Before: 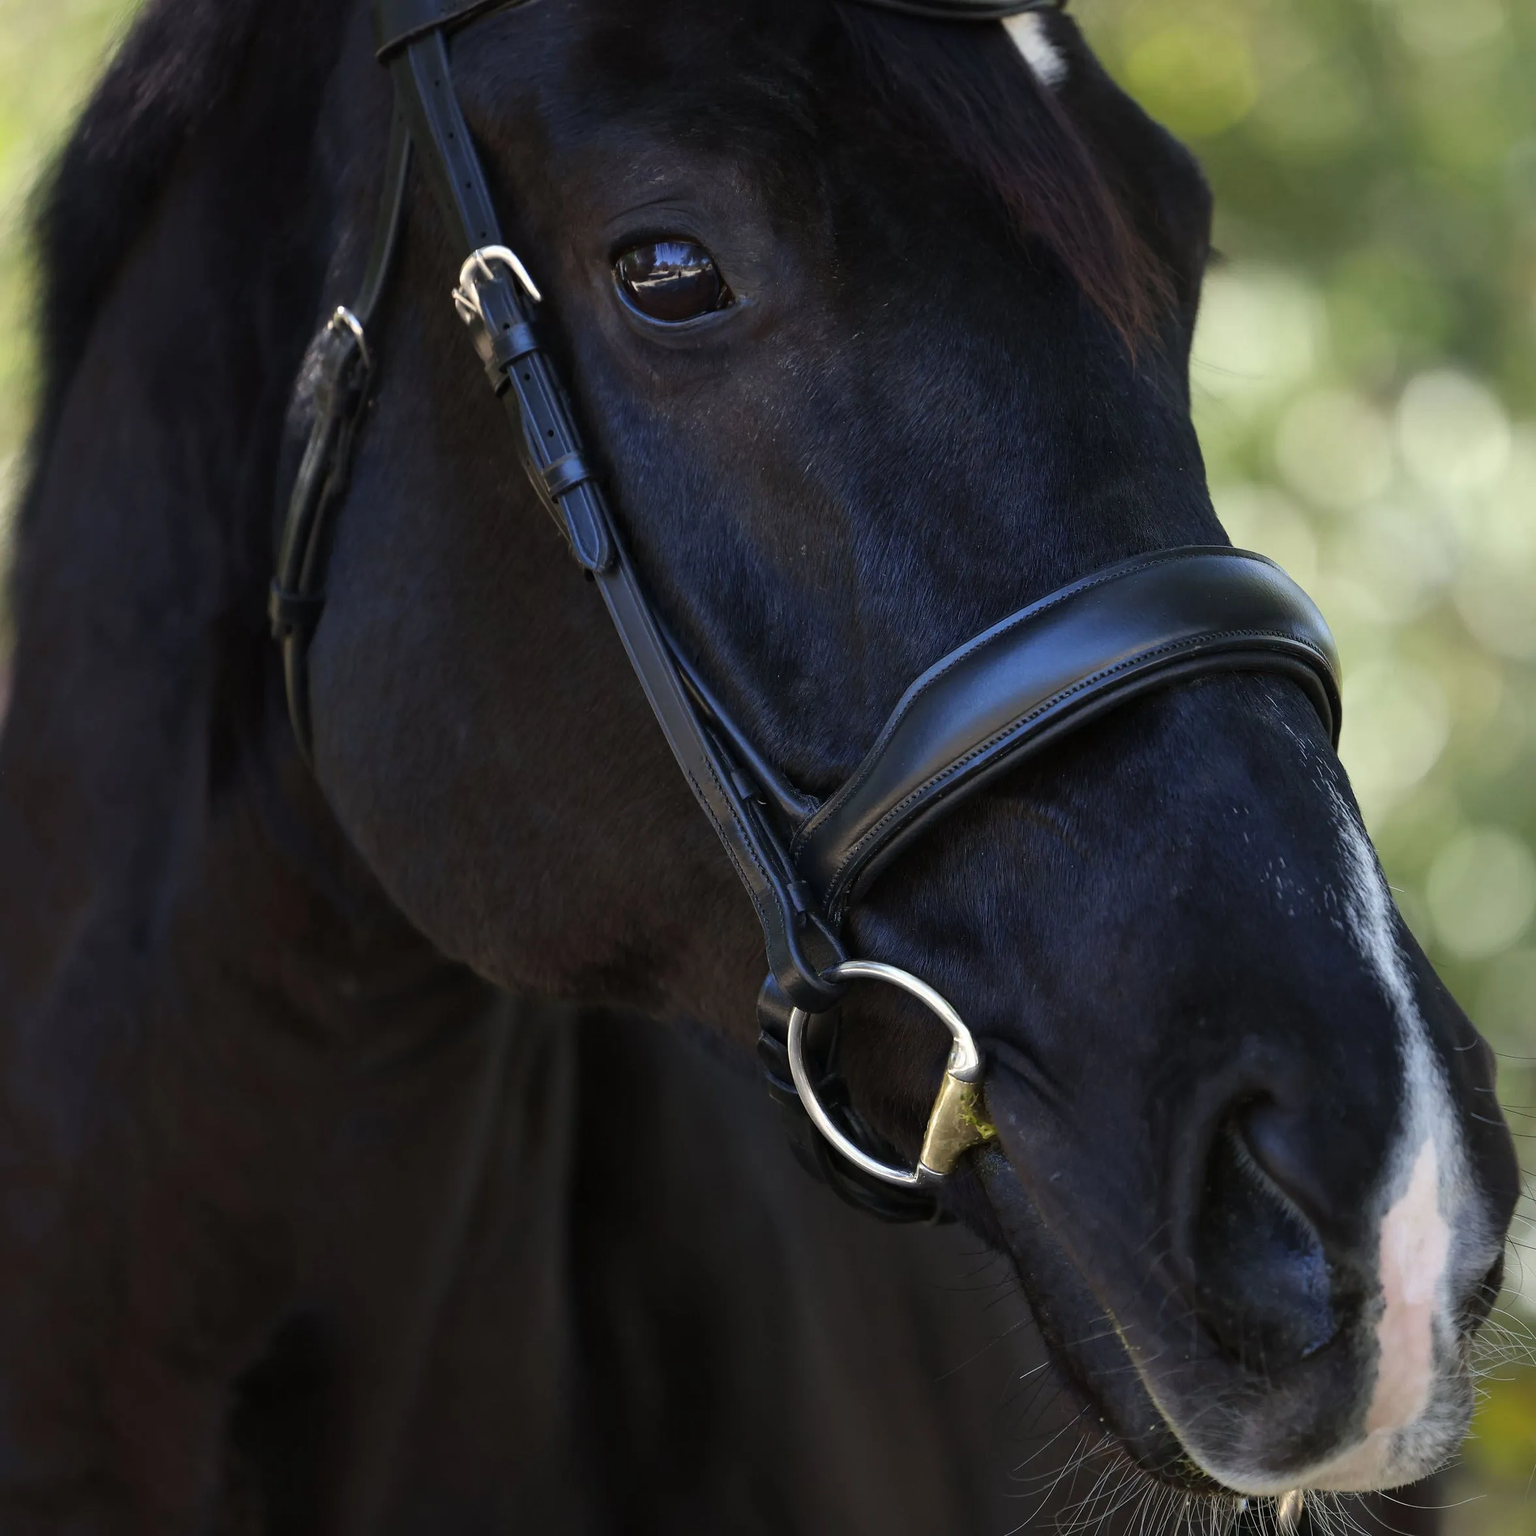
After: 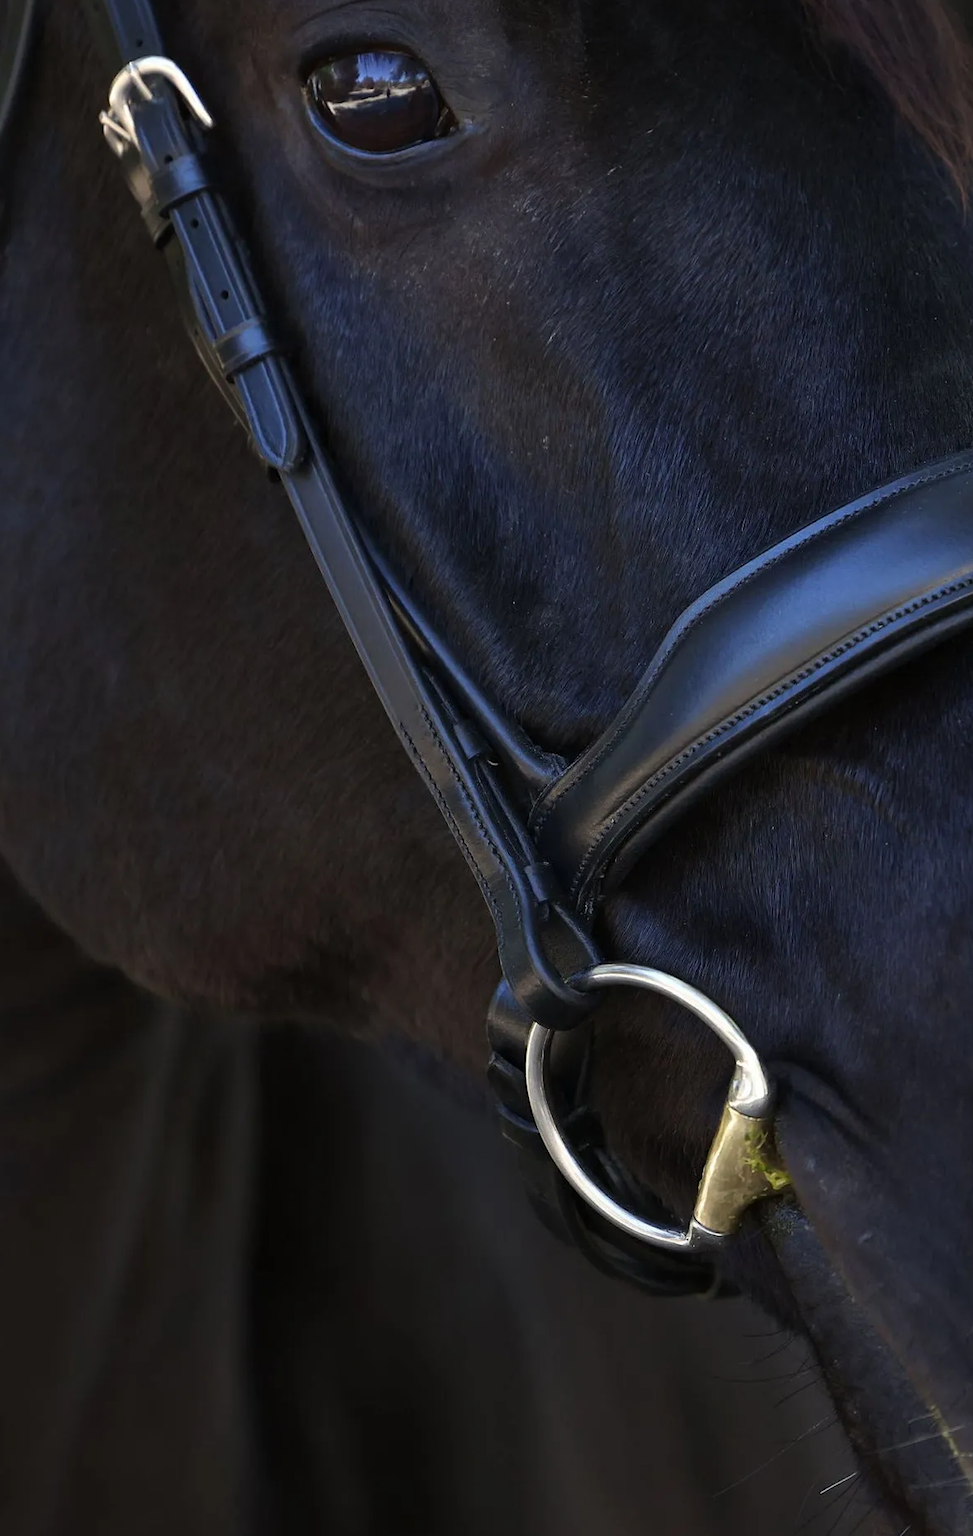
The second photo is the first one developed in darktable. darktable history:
crop and rotate: angle 0.022°, left 24.322%, top 13.08%, right 25.65%, bottom 8.014%
